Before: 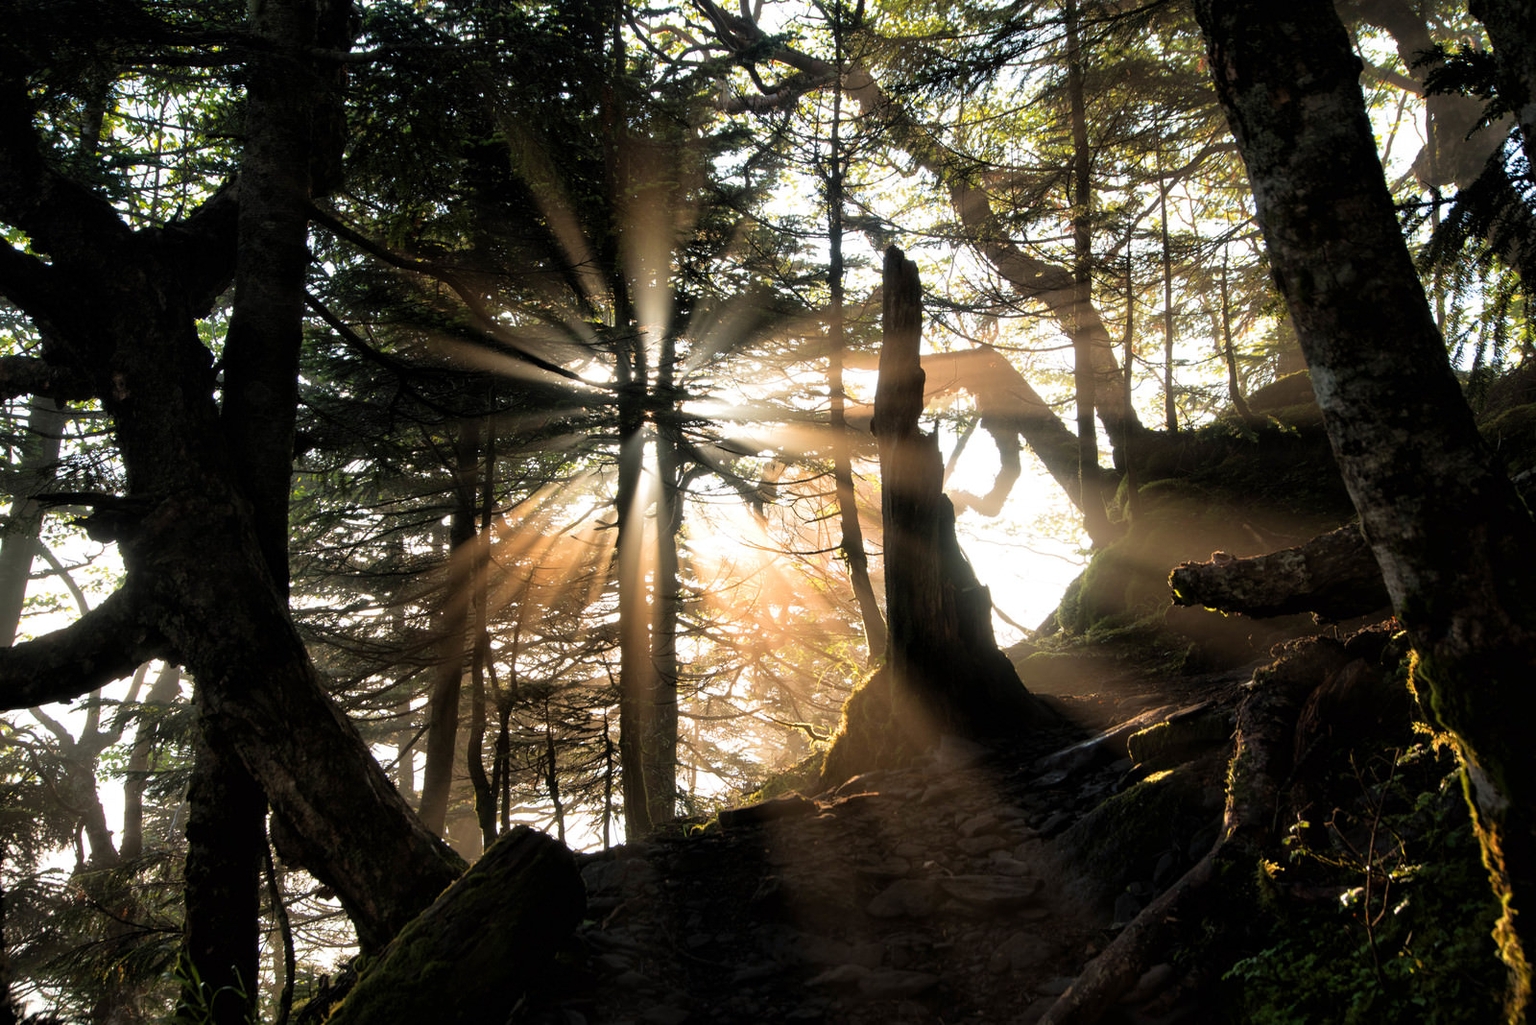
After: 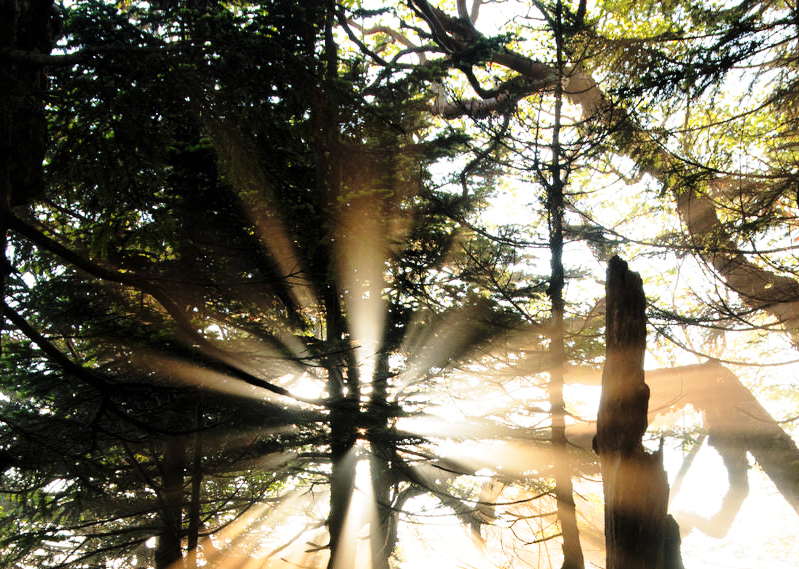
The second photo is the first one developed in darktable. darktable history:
crop: left 19.686%, right 30.351%, bottom 46.72%
base curve: curves: ch0 [(0, 0) (0.028, 0.03) (0.121, 0.232) (0.46, 0.748) (0.859, 0.968) (1, 1)], preserve colors none
